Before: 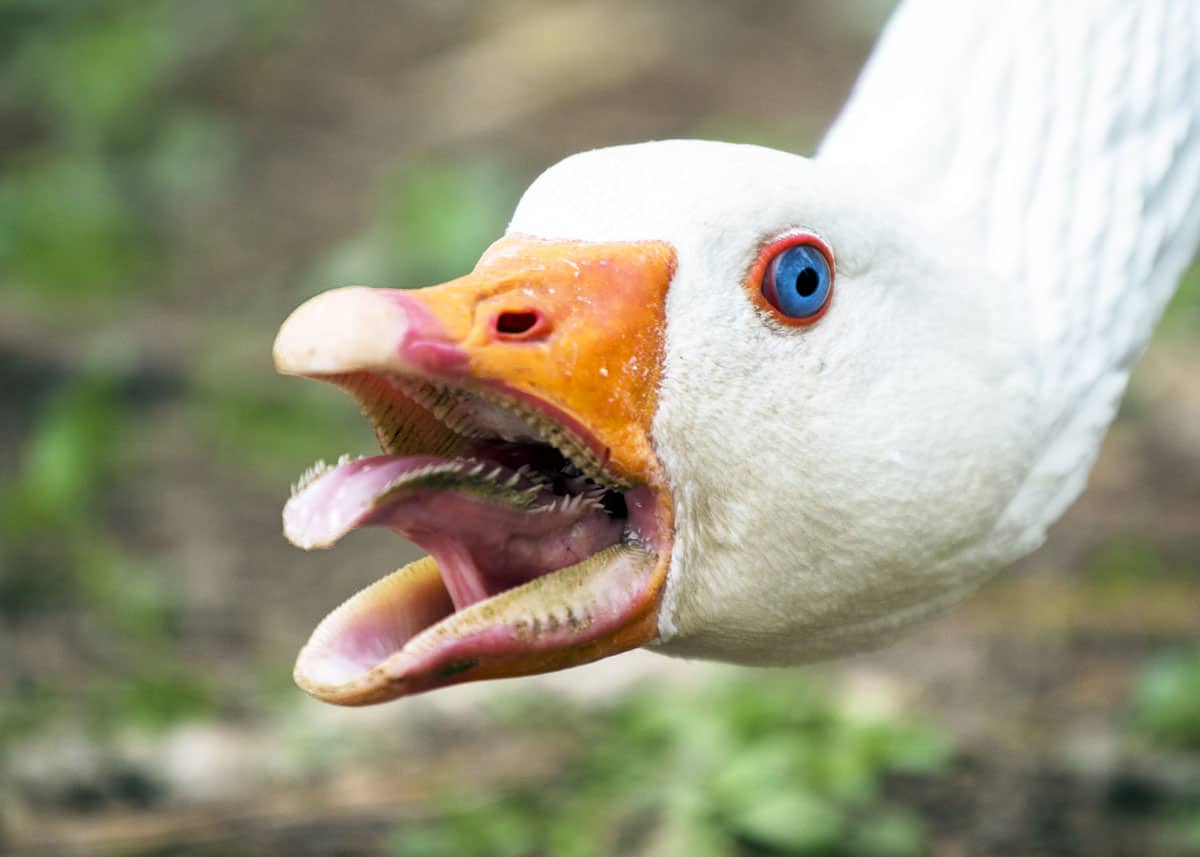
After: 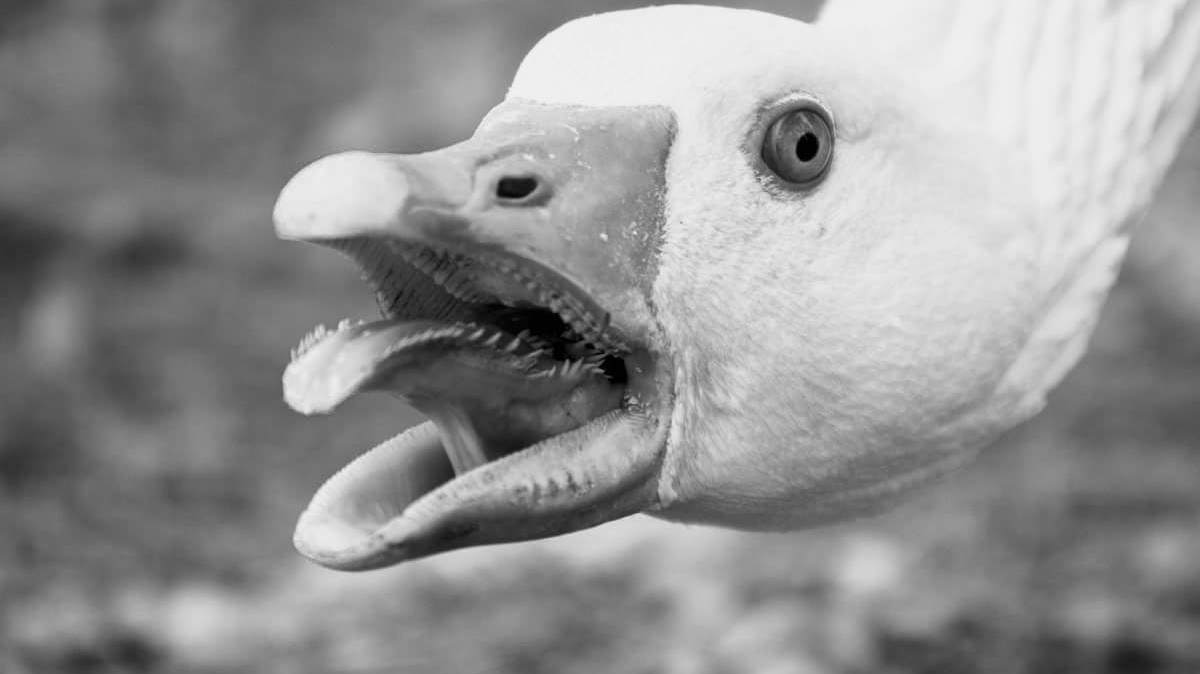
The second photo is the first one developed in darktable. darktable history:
crop and rotate: top 15.774%, bottom 5.506%
monochrome: a -71.75, b 75.82
